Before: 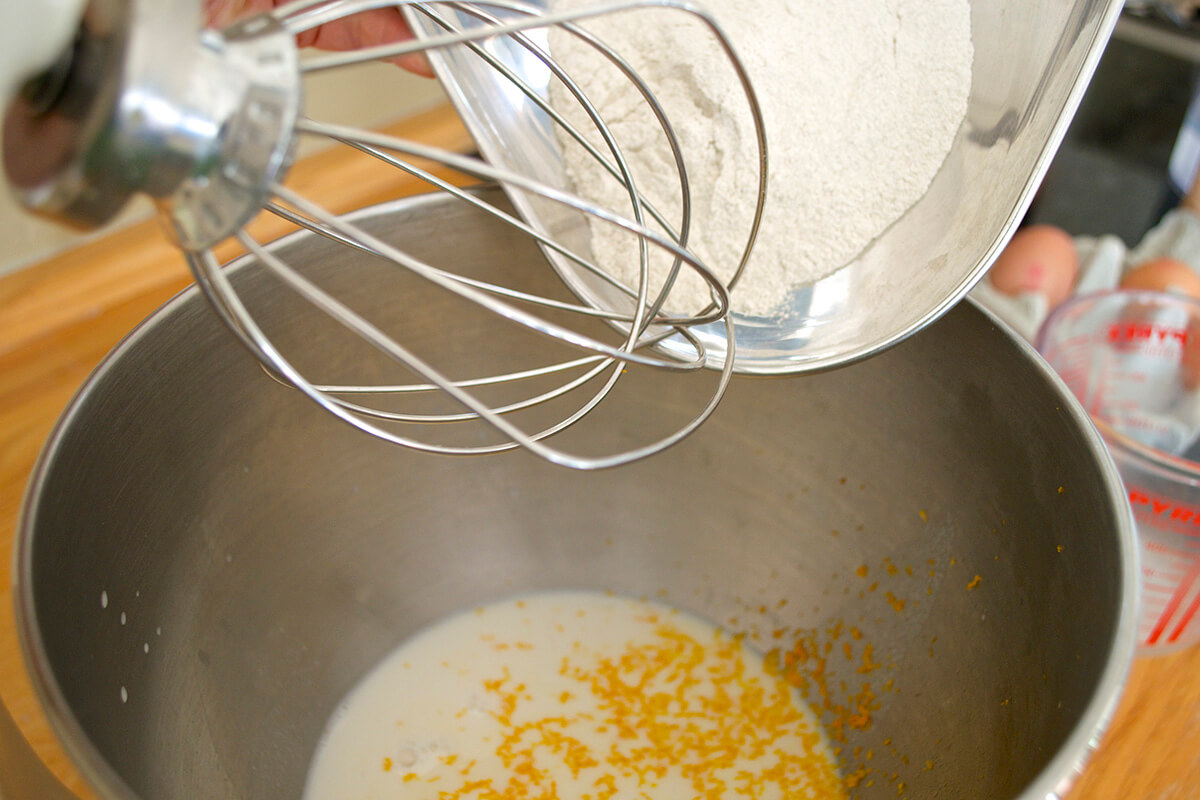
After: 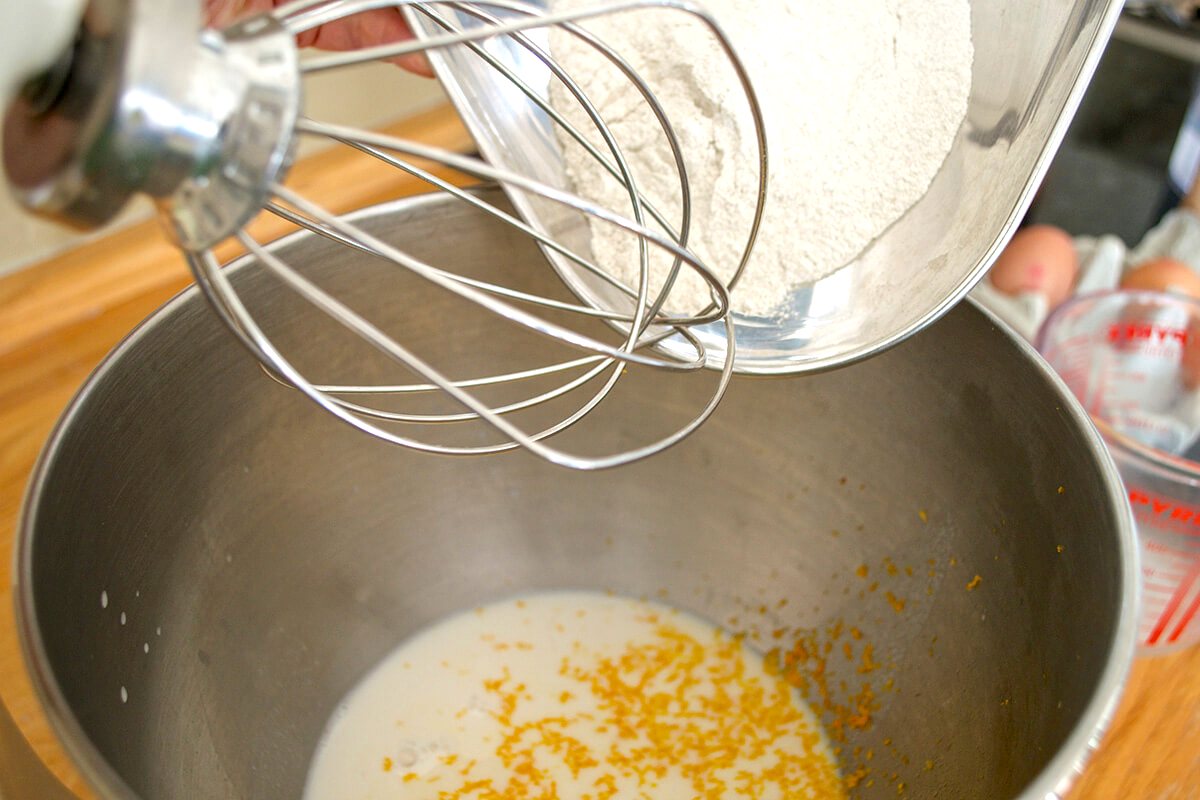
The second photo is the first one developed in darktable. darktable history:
exposure: black level correction 0.001, exposure 0.191 EV, compensate highlight preservation false
local contrast: on, module defaults
